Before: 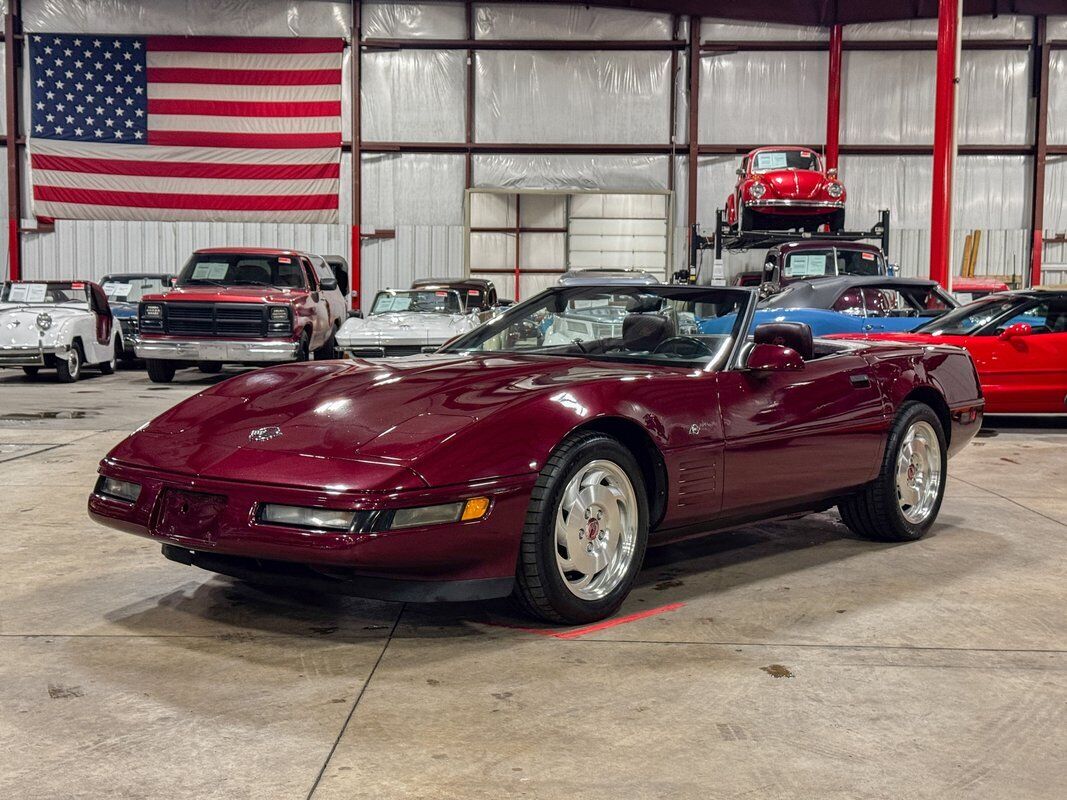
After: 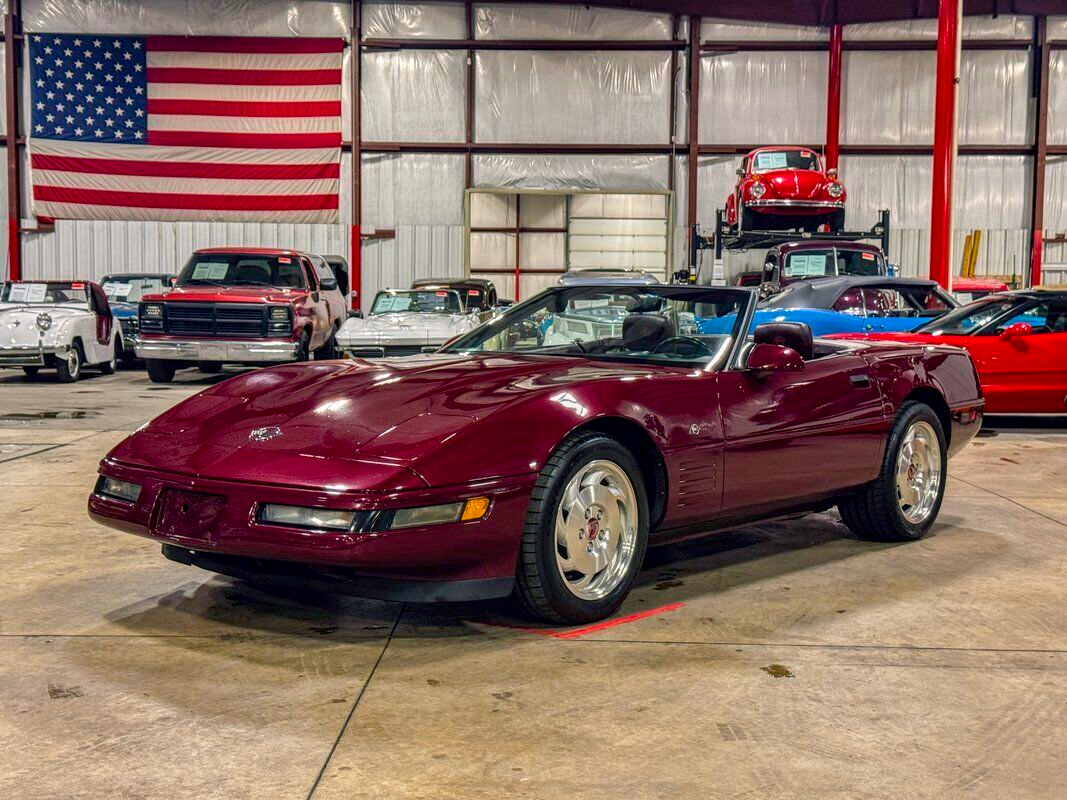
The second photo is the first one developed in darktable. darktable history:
base curve: curves: ch0 [(0, 0) (0.989, 0.992)], preserve colors none
local contrast: on, module defaults
color balance rgb: shadows lift › chroma 2.003%, shadows lift › hue 187.73°, highlights gain › chroma 1.352%, highlights gain › hue 57.54°, linear chroma grading › global chroma 14.937%, perceptual saturation grading › global saturation 0.867%, global vibrance 50.172%
